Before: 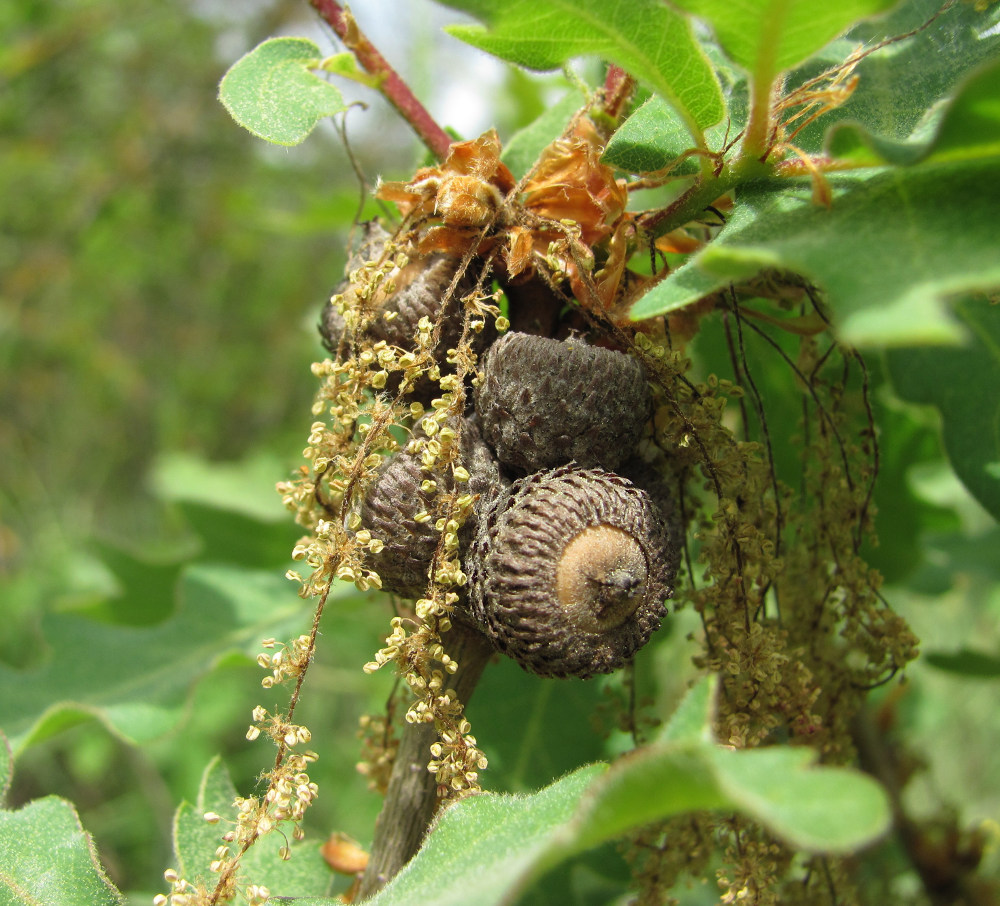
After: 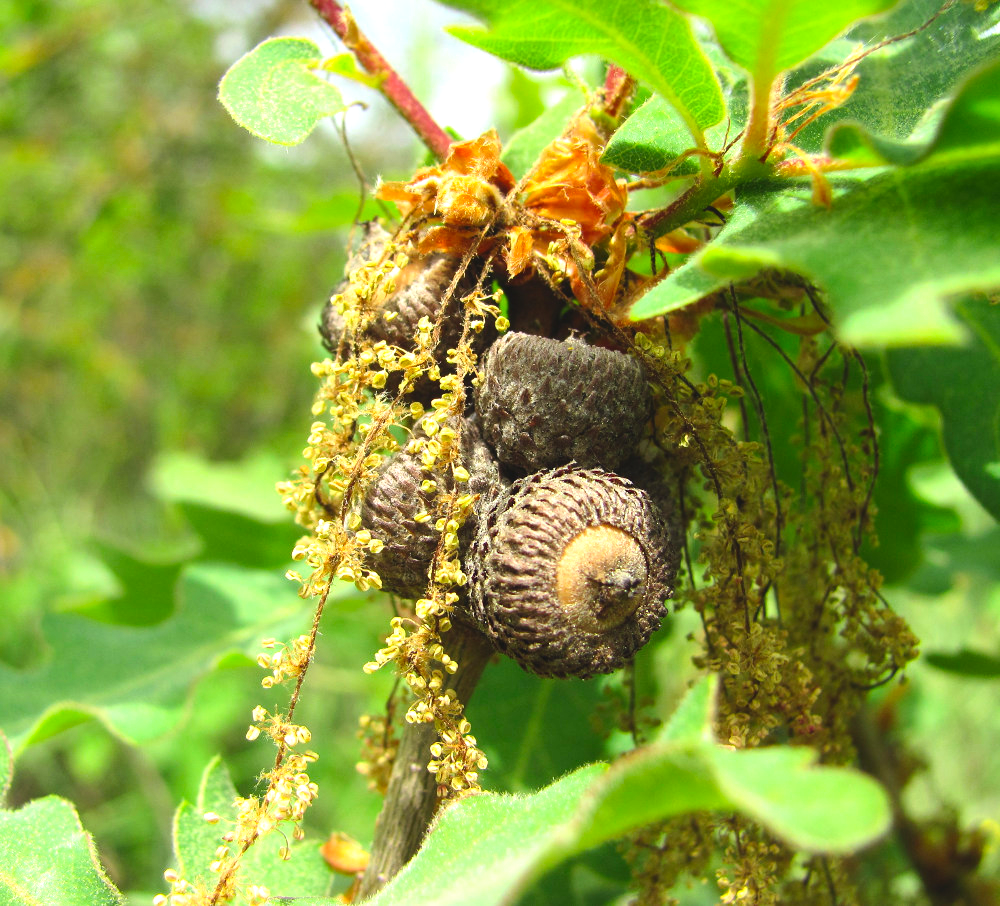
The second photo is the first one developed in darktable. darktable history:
exposure: black level correction -0.005, exposure 0.622 EV, compensate highlight preservation false
contrast brightness saturation: contrast 0.16, saturation 0.32
